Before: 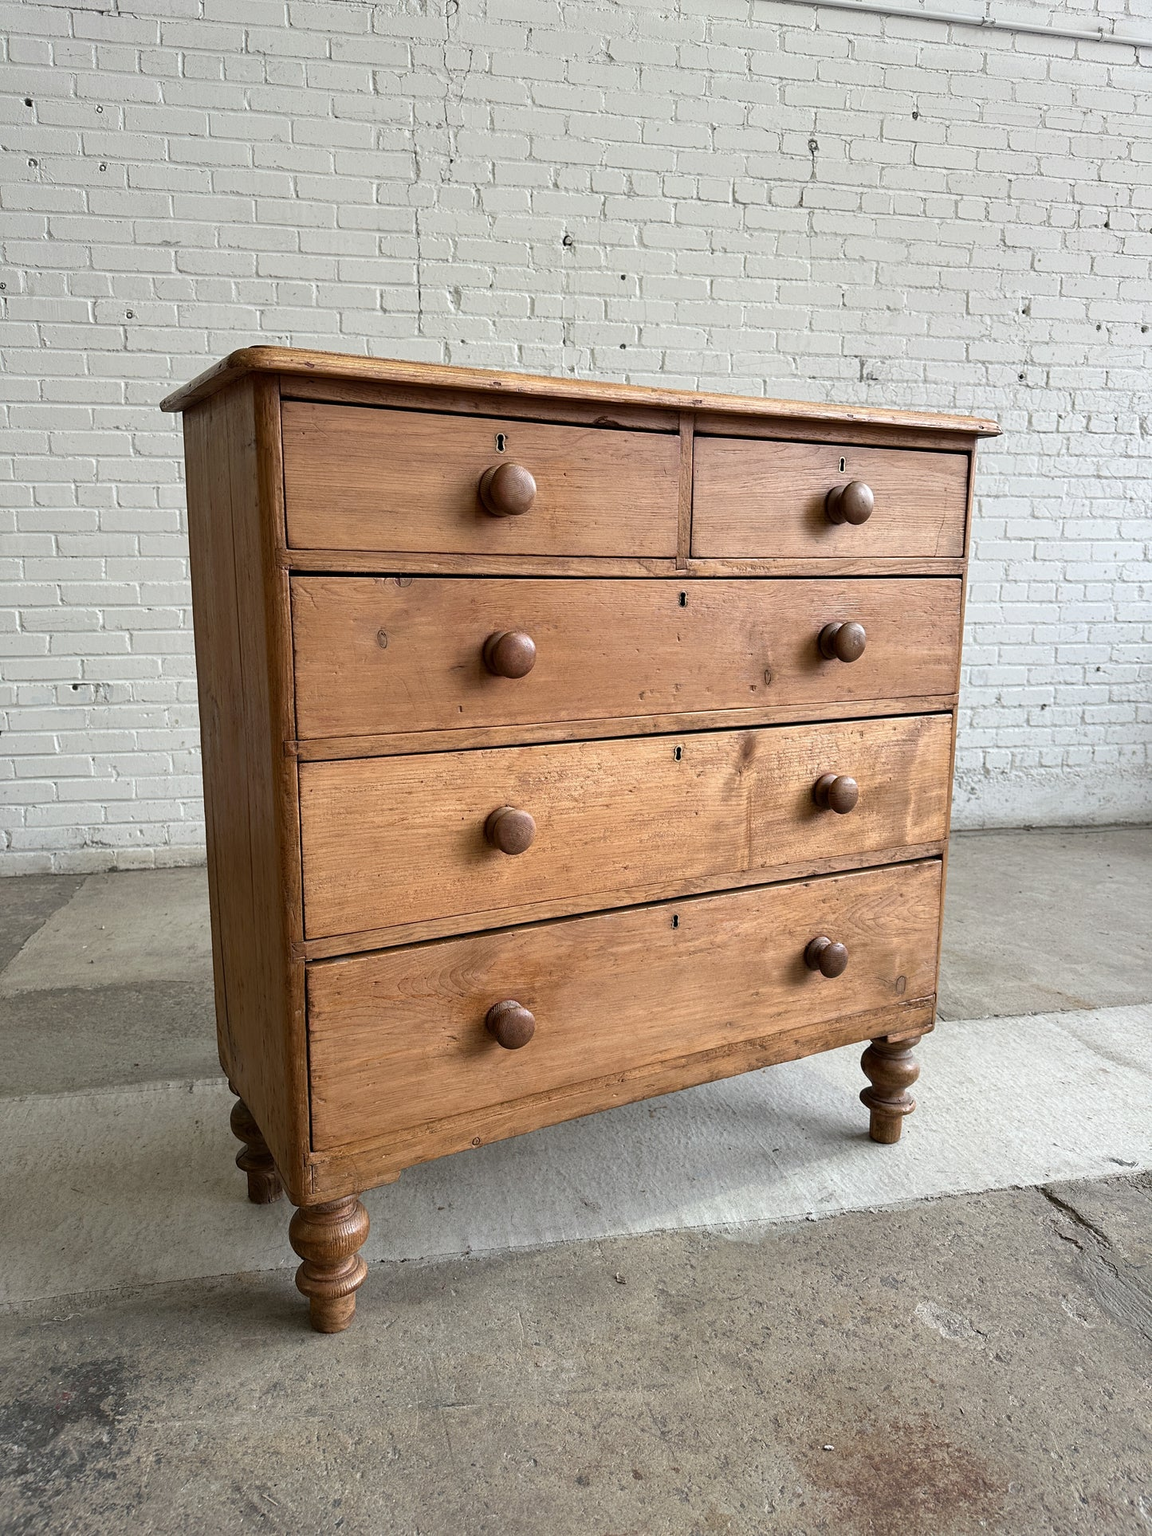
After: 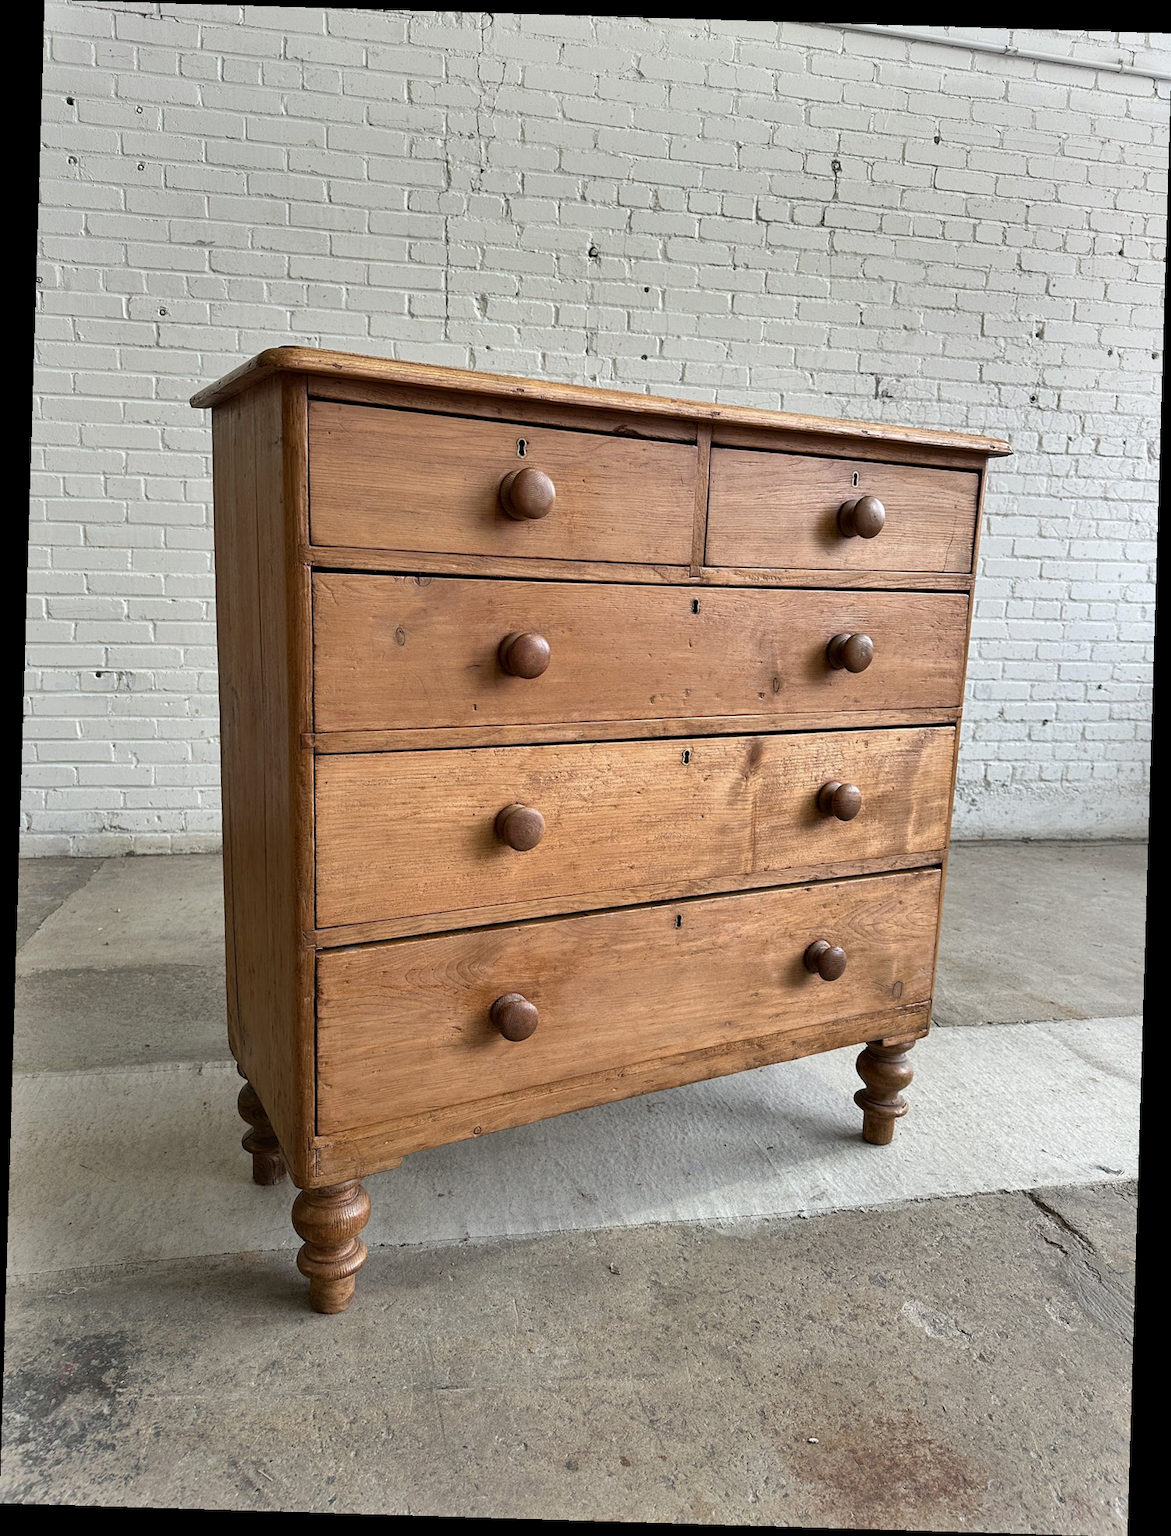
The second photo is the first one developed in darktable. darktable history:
shadows and highlights: shadows 52.42, soften with gaussian
rotate and perspective: rotation 1.72°, automatic cropping off
